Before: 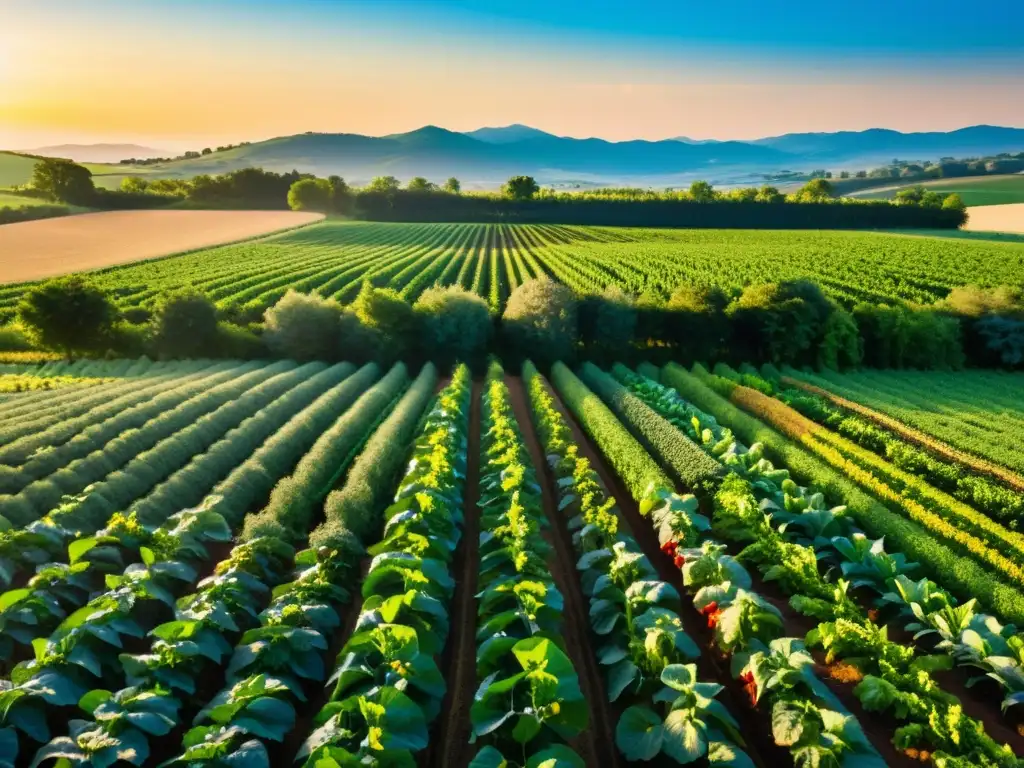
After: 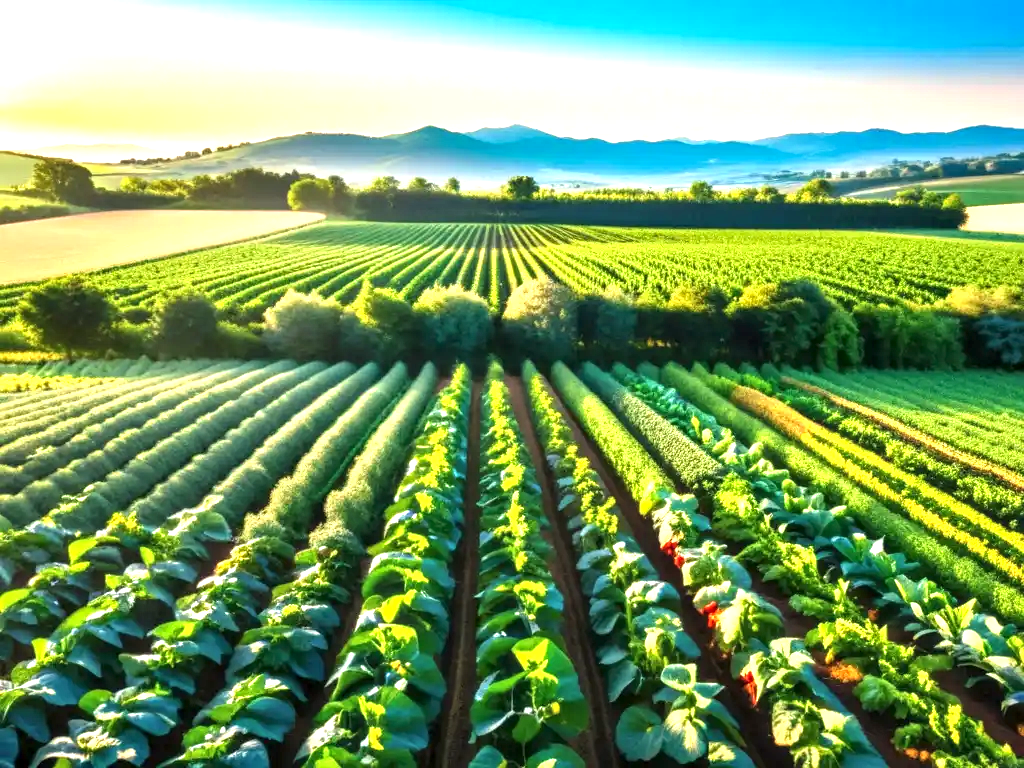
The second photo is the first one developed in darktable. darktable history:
exposure: black level correction 0, exposure 1.099 EV, compensate highlight preservation false
local contrast: detail 130%
